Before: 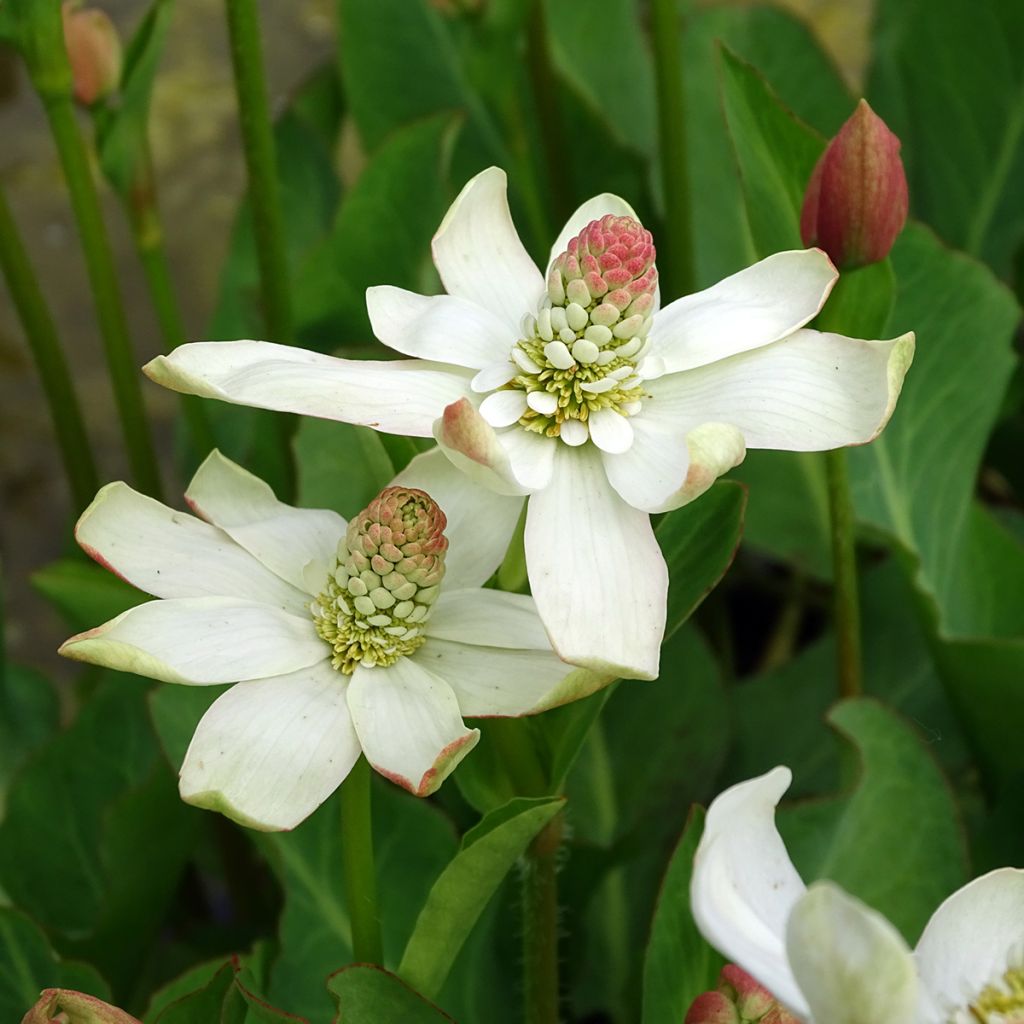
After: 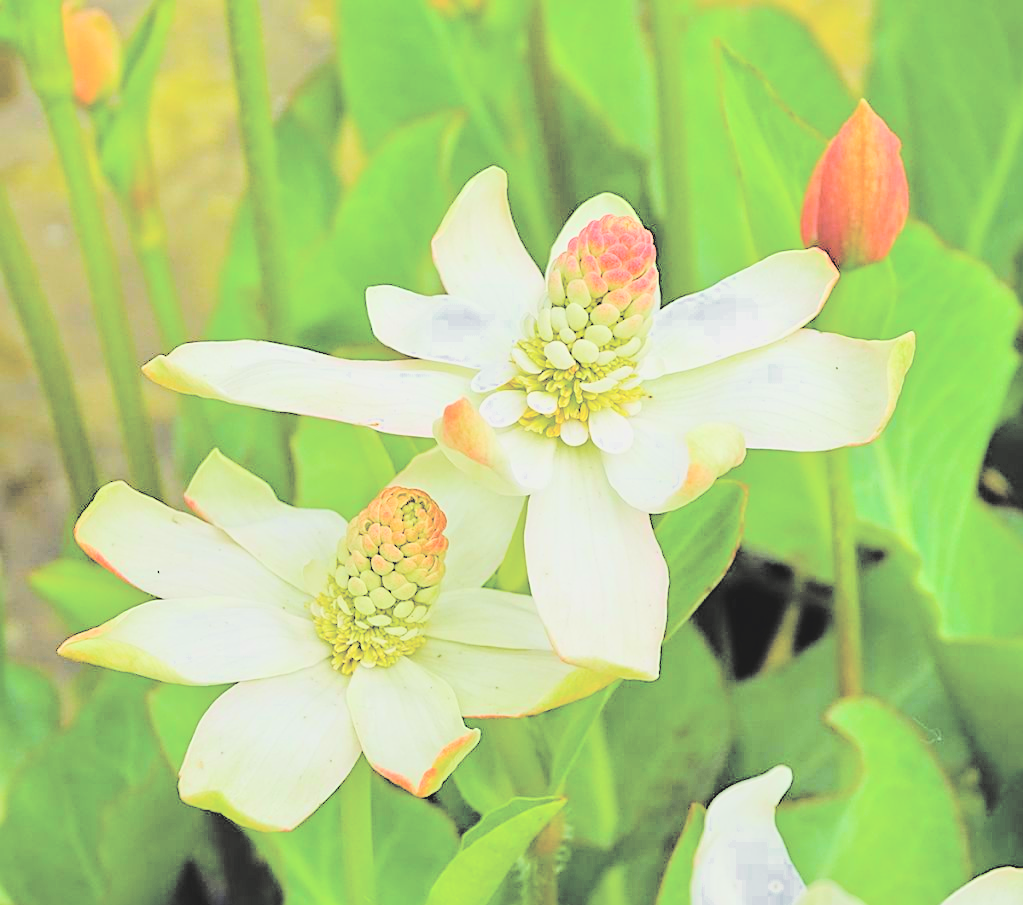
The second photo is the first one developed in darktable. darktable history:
sharpen: on, module defaults
crop and rotate: top 0%, bottom 11.537%
color zones: curves: ch0 [(0, 0.497) (0.143, 0.5) (0.286, 0.5) (0.429, 0.483) (0.571, 0.116) (0.714, -0.006) (0.857, 0.28) (1, 0.497)]
color balance rgb: power › hue 329.56°, linear chroma grading › global chroma 5.652%, perceptual saturation grading › global saturation 0.203%, global vibrance 30.831%
filmic rgb: black relative exposure -7.65 EV, white relative exposure 4.56 EV, hardness 3.61, color science v6 (2022), iterations of high-quality reconstruction 0
contrast brightness saturation: brightness 0.984
tone equalizer: -7 EV 0.141 EV, -6 EV 0.57 EV, -5 EV 1.13 EV, -4 EV 1.32 EV, -3 EV 1.14 EV, -2 EV 0.6 EV, -1 EV 0.15 EV, luminance estimator HSV value / RGB max
haze removal: strength 0.277, distance 0.243, compatibility mode true, adaptive false
